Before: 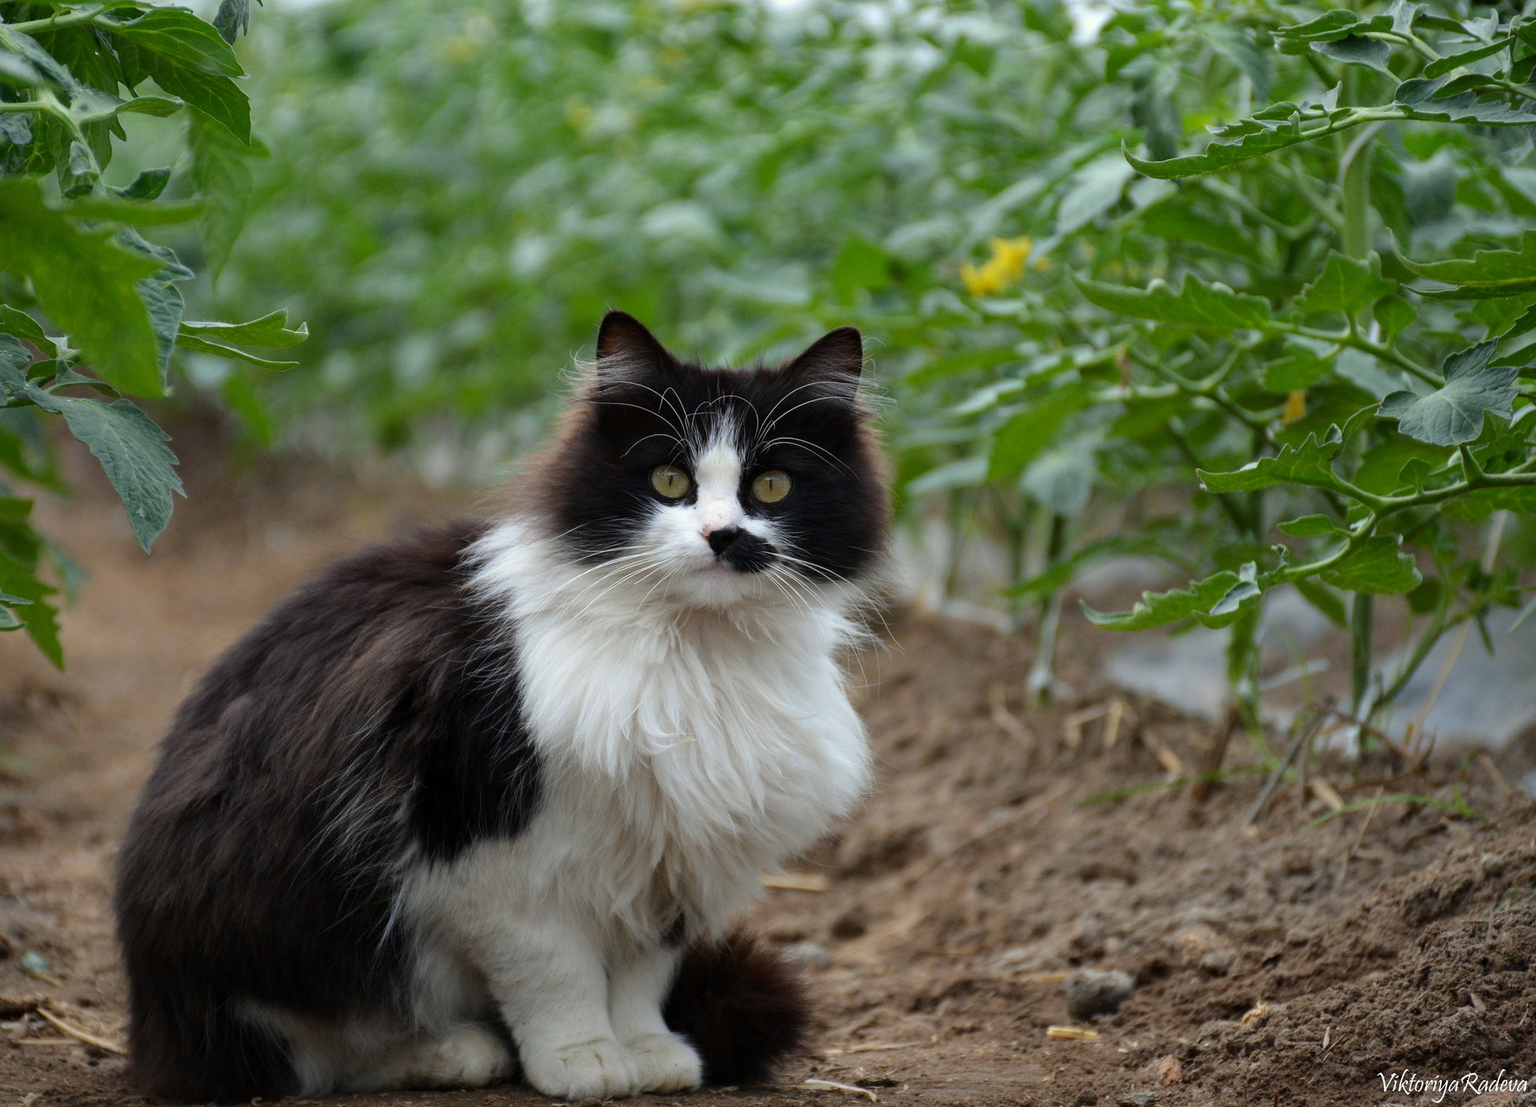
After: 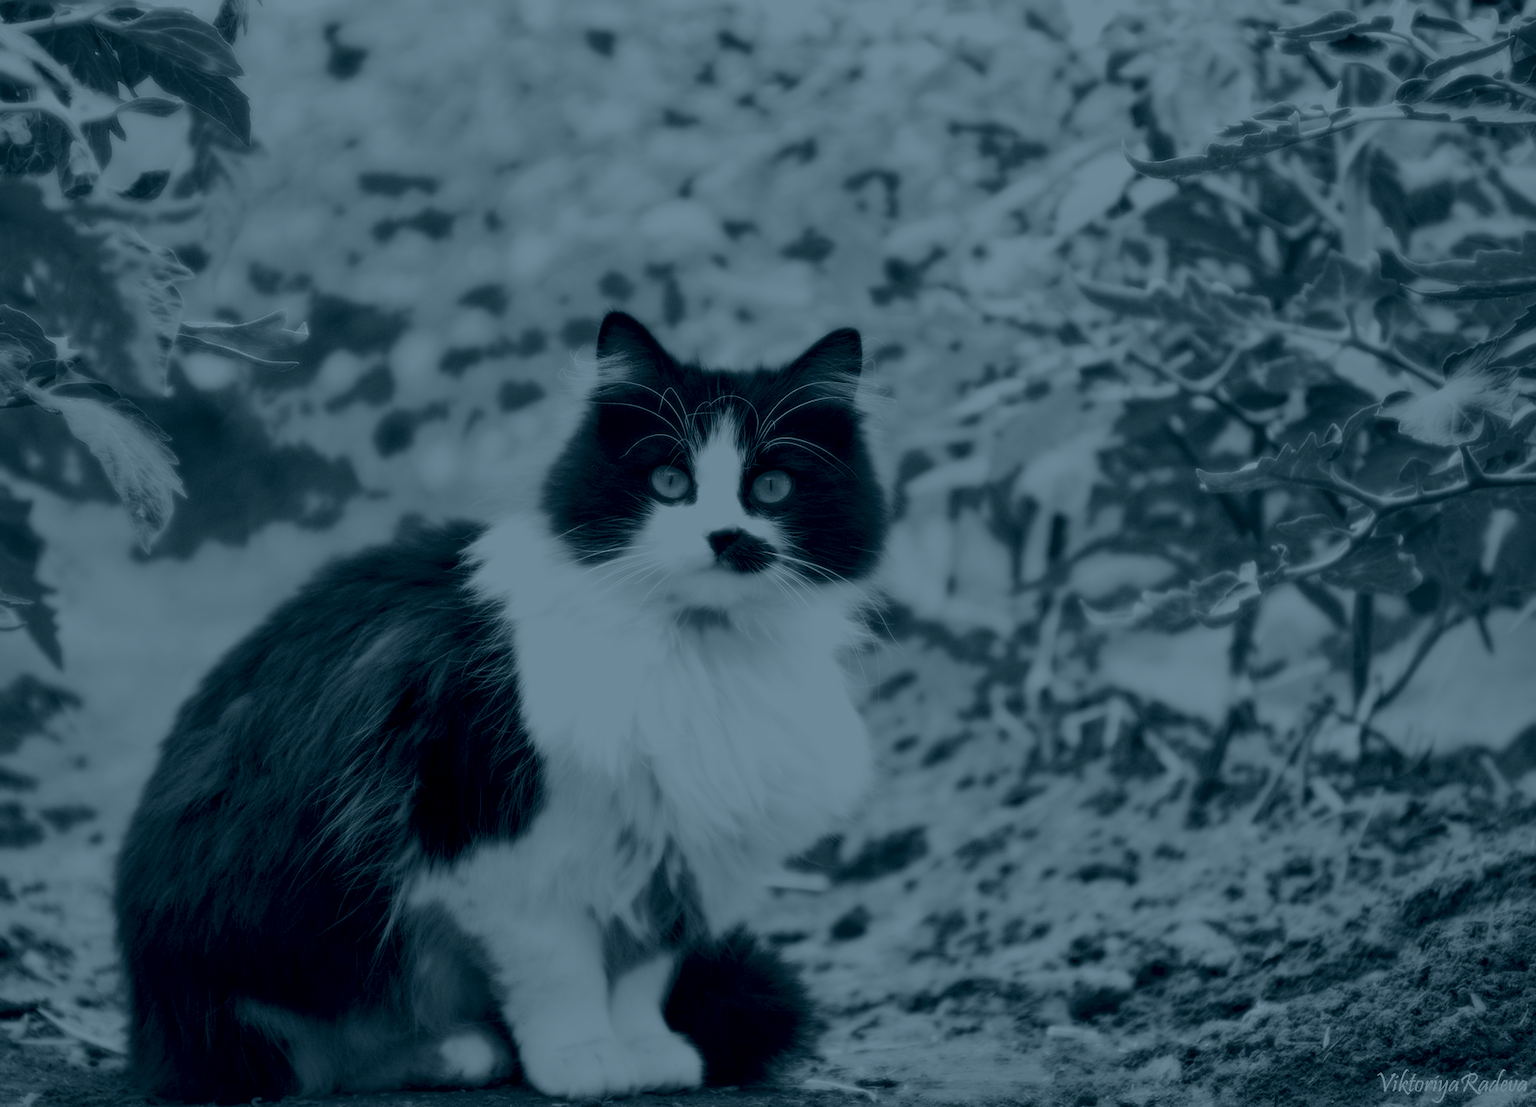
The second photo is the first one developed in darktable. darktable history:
bloom: size 0%, threshold 54.82%, strength 8.31%
shadows and highlights: on, module defaults
exposure: exposure 0.781 EV, compensate highlight preservation false
colorize: hue 194.4°, saturation 29%, source mix 61.75%, lightness 3.98%, version 1
